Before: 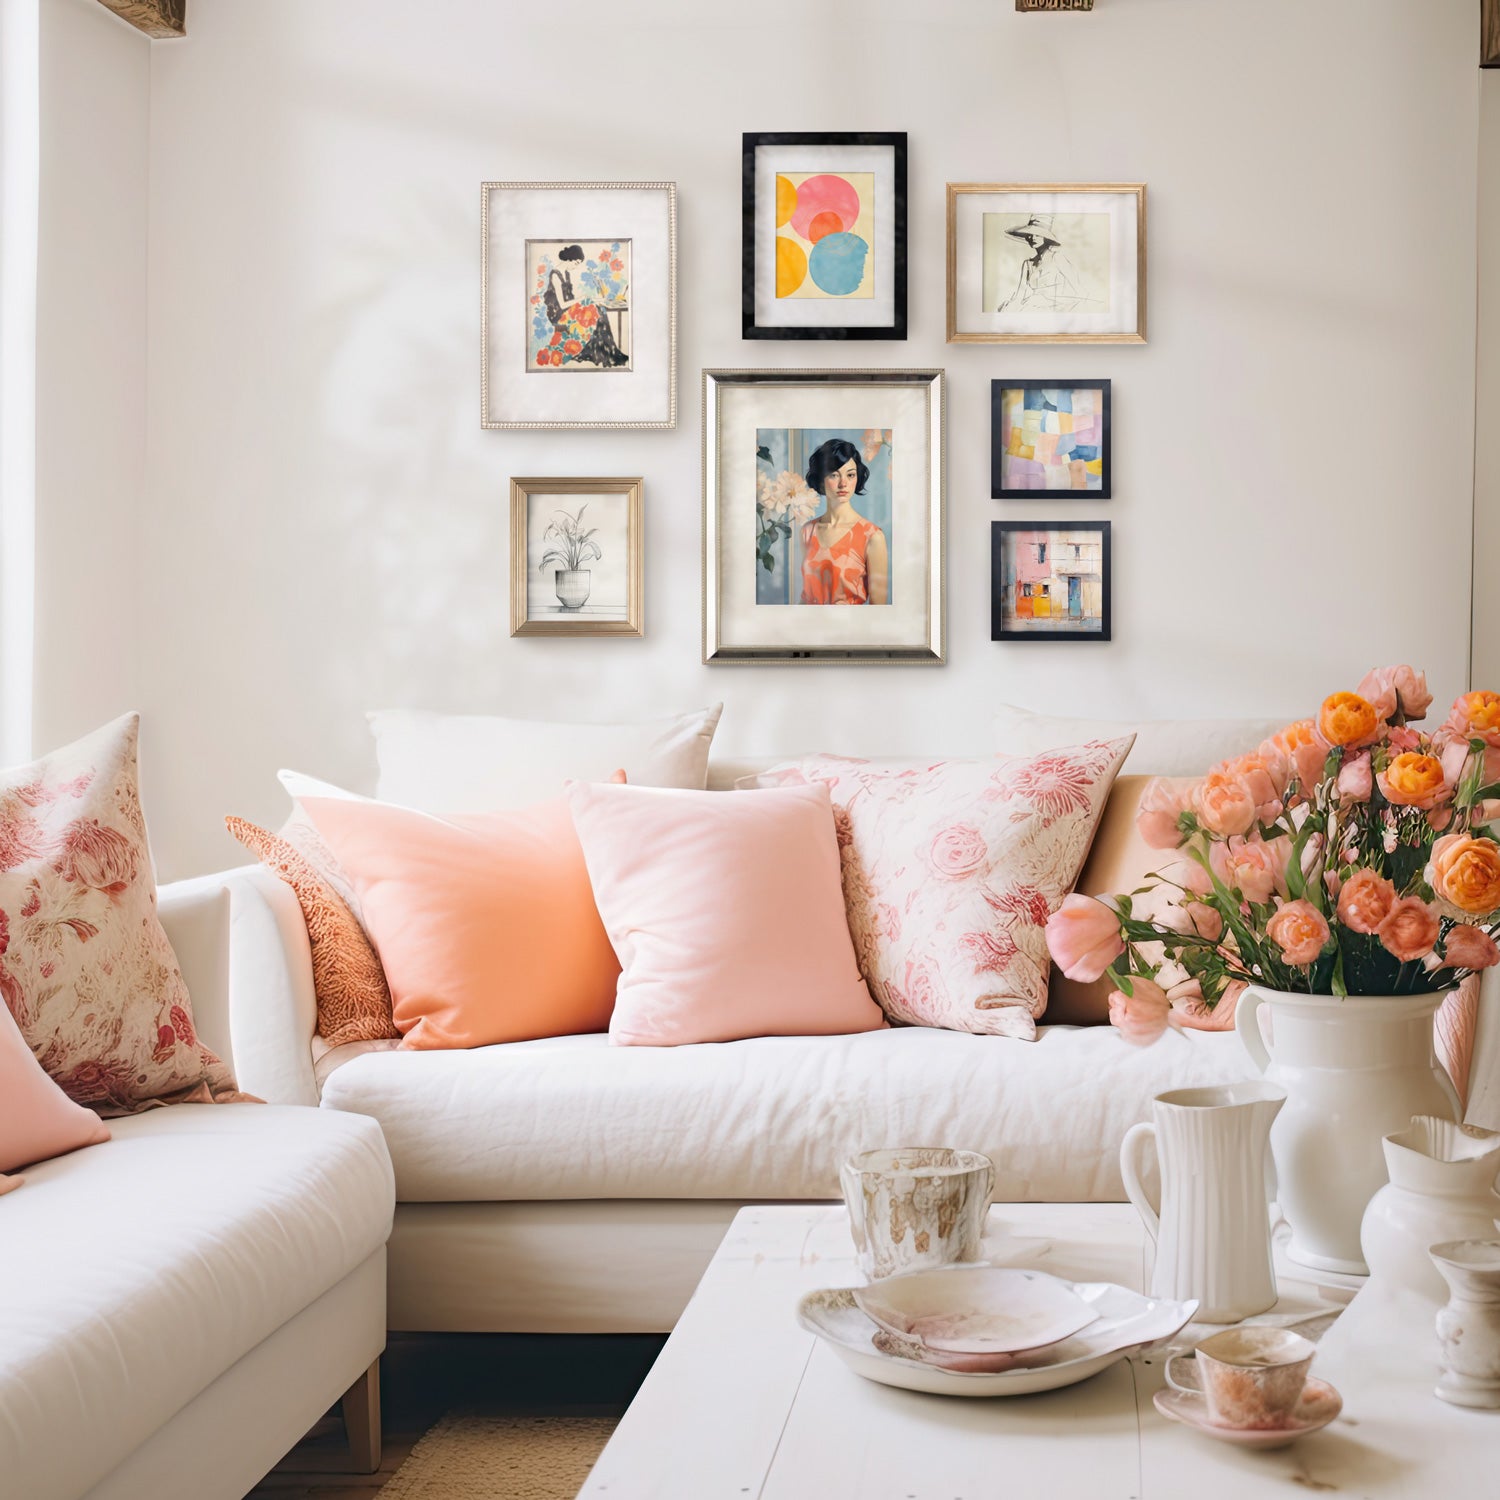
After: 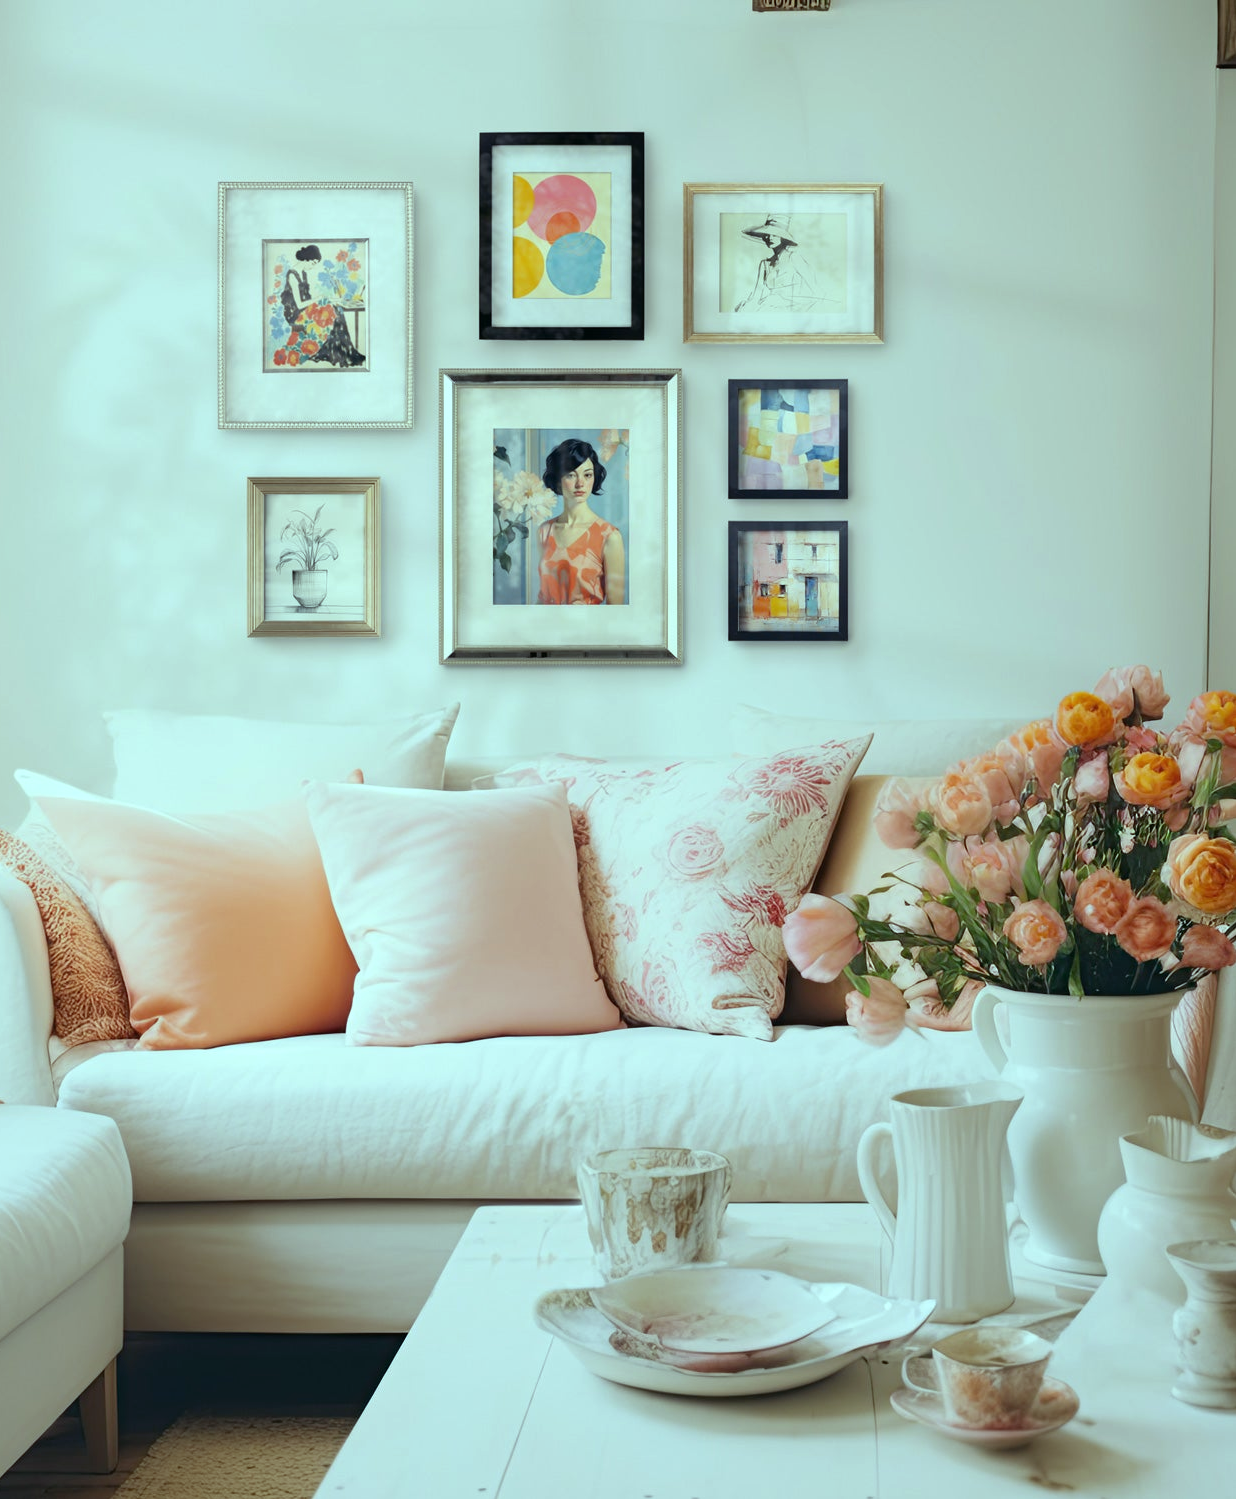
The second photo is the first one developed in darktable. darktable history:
crop: left 17.582%, bottom 0.031%
color balance: mode lift, gamma, gain (sRGB), lift [0.997, 0.979, 1.021, 1.011], gamma [1, 1.084, 0.916, 0.998], gain [1, 0.87, 1.13, 1.101], contrast 4.55%, contrast fulcrum 38.24%, output saturation 104.09%
exposure: exposure -0.242 EV, compensate highlight preservation false
